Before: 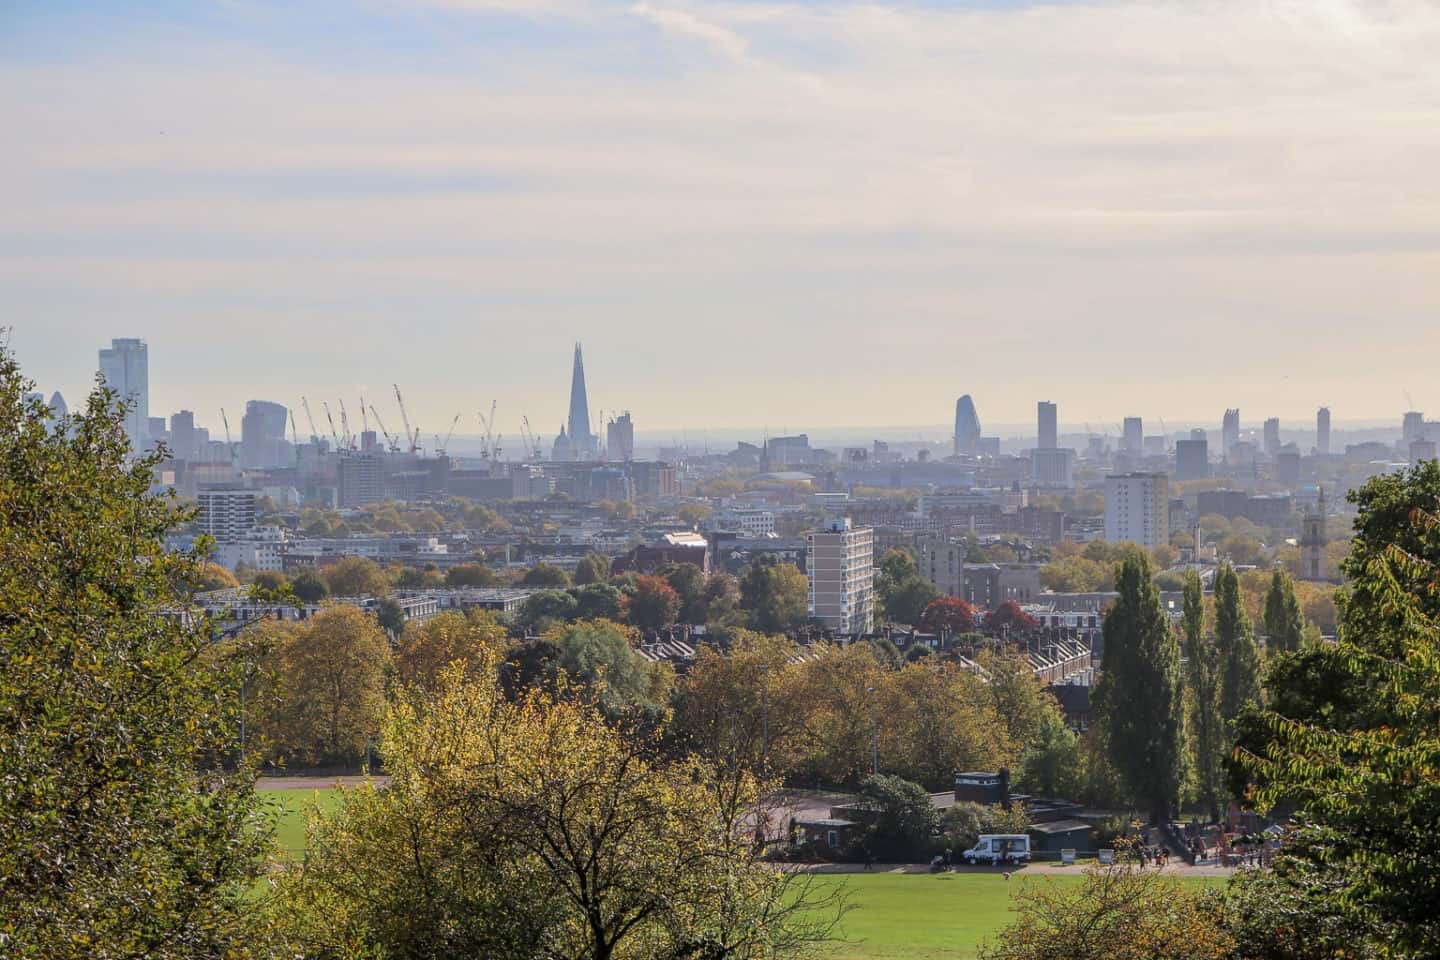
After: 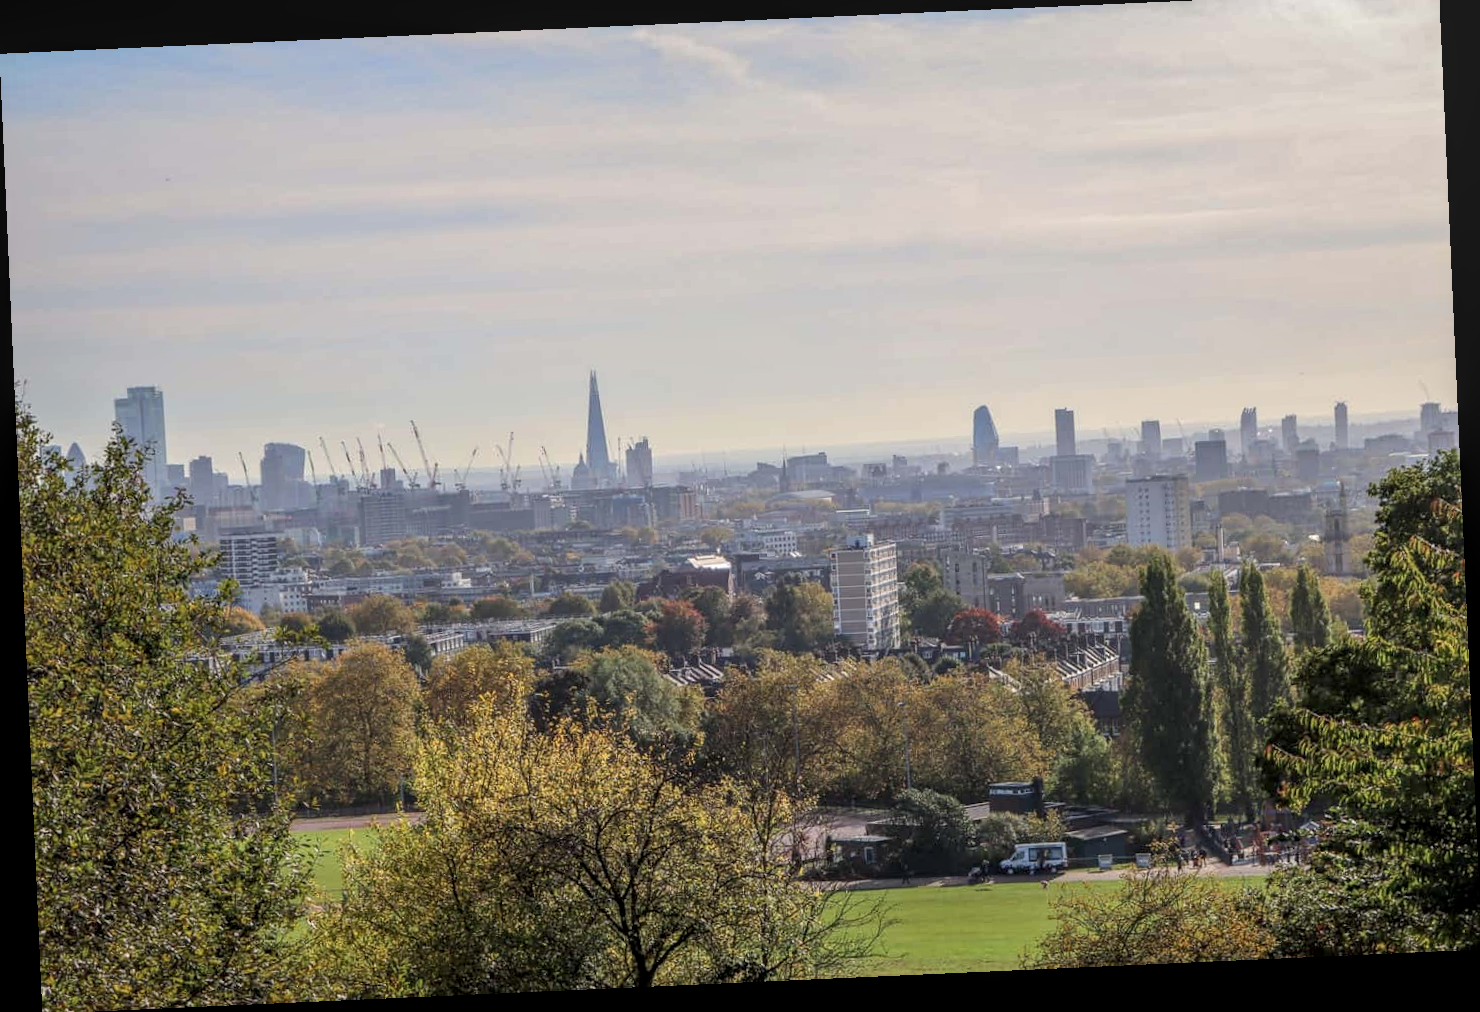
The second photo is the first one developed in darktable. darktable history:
rotate and perspective: rotation -2.56°, automatic cropping off
contrast brightness saturation: saturation -0.05
crop: top 1.049%, right 0.001%
local contrast: on, module defaults
